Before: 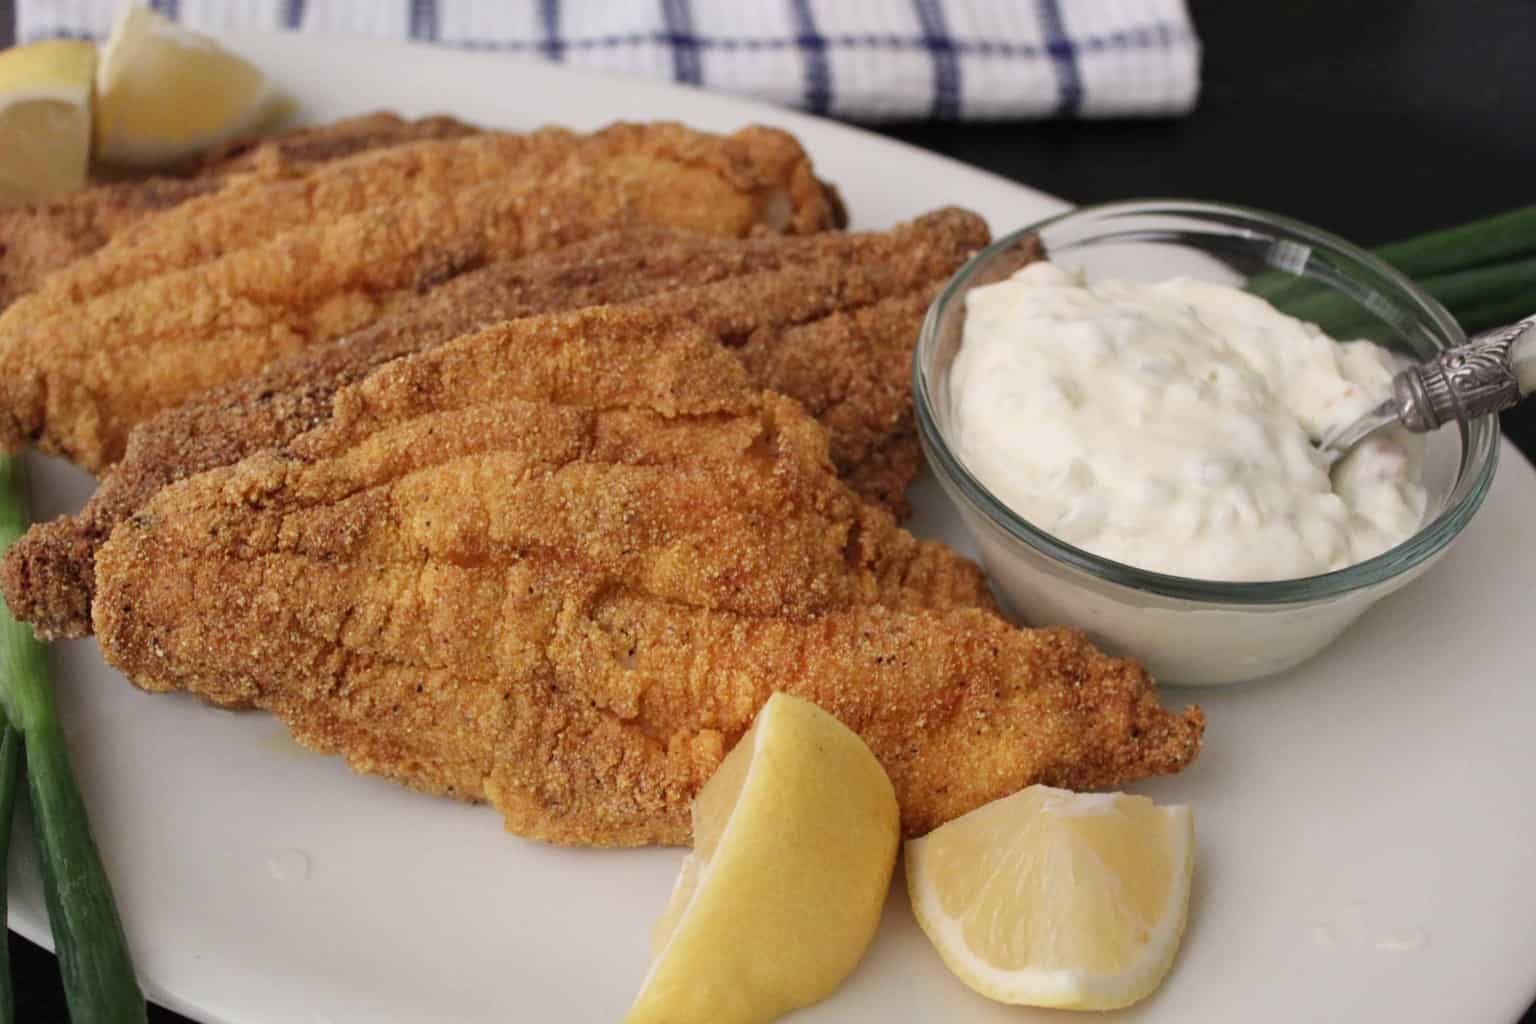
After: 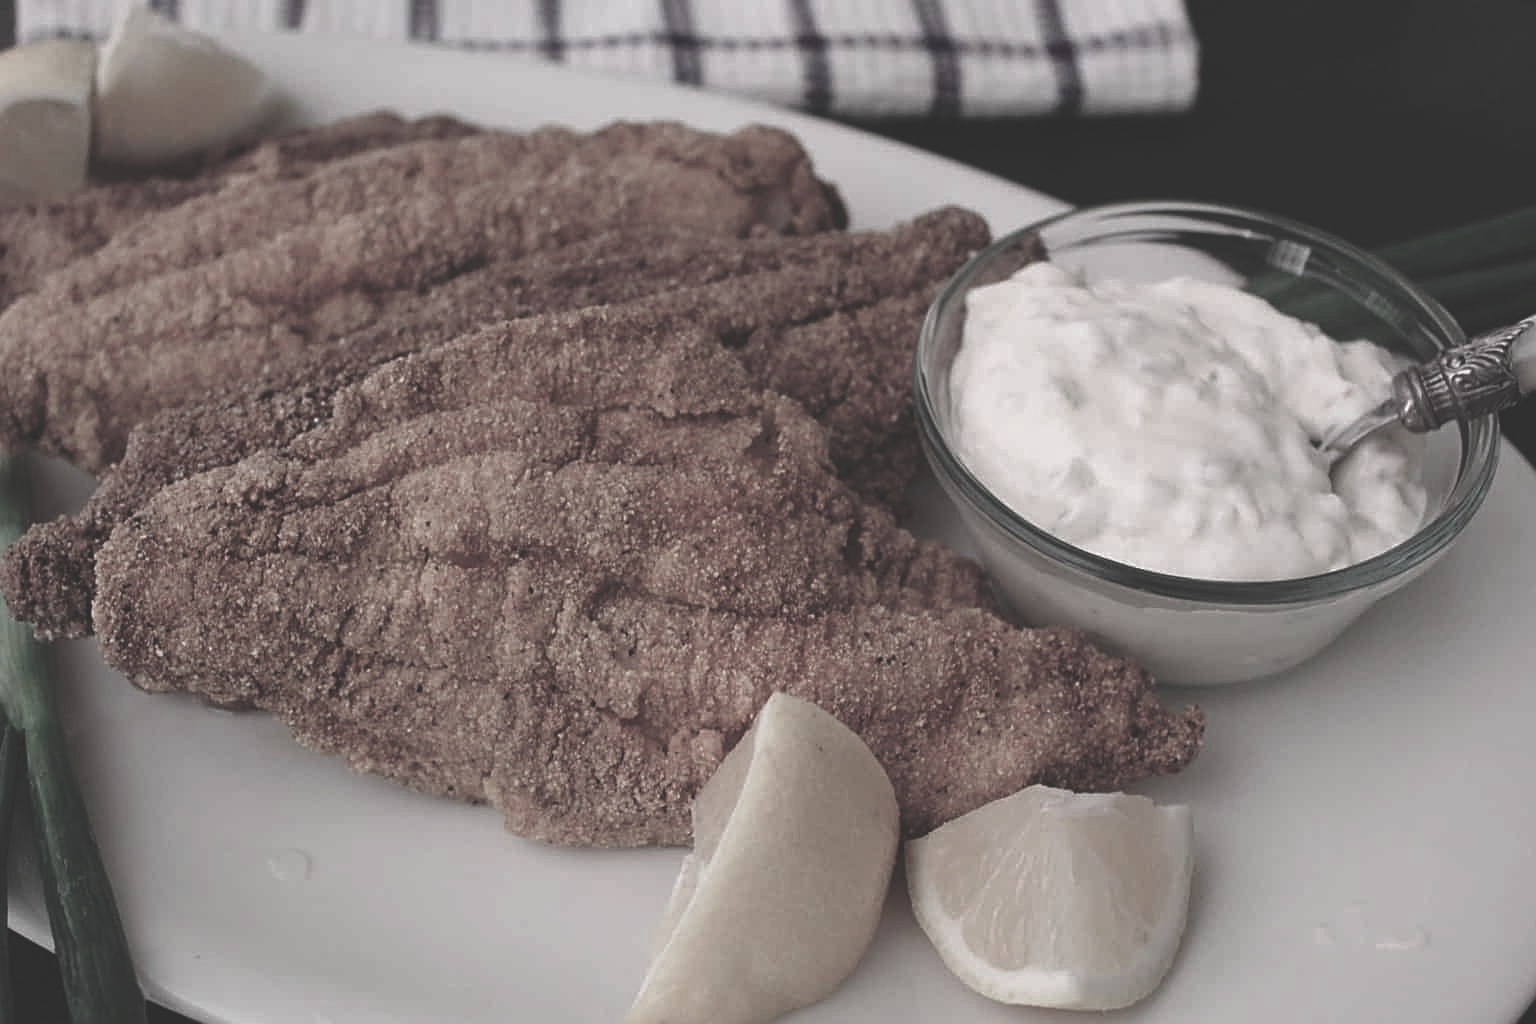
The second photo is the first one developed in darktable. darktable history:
color balance rgb: perceptual saturation grading › global saturation 35%, perceptual saturation grading › highlights -30%, perceptual saturation grading › shadows 35%, perceptual brilliance grading › global brilliance 3%, perceptual brilliance grading › highlights -3%, perceptual brilliance grading › shadows 3%
rgb curve: curves: ch0 [(0, 0.186) (0.314, 0.284) (0.775, 0.708) (1, 1)], compensate middle gray true, preserve colors none
white balance: red 1.009, blue 1.027
color contrast: green-magenta contrast 0.3, blue-yellow contrast 0.15
sharpen: on, module defaults
